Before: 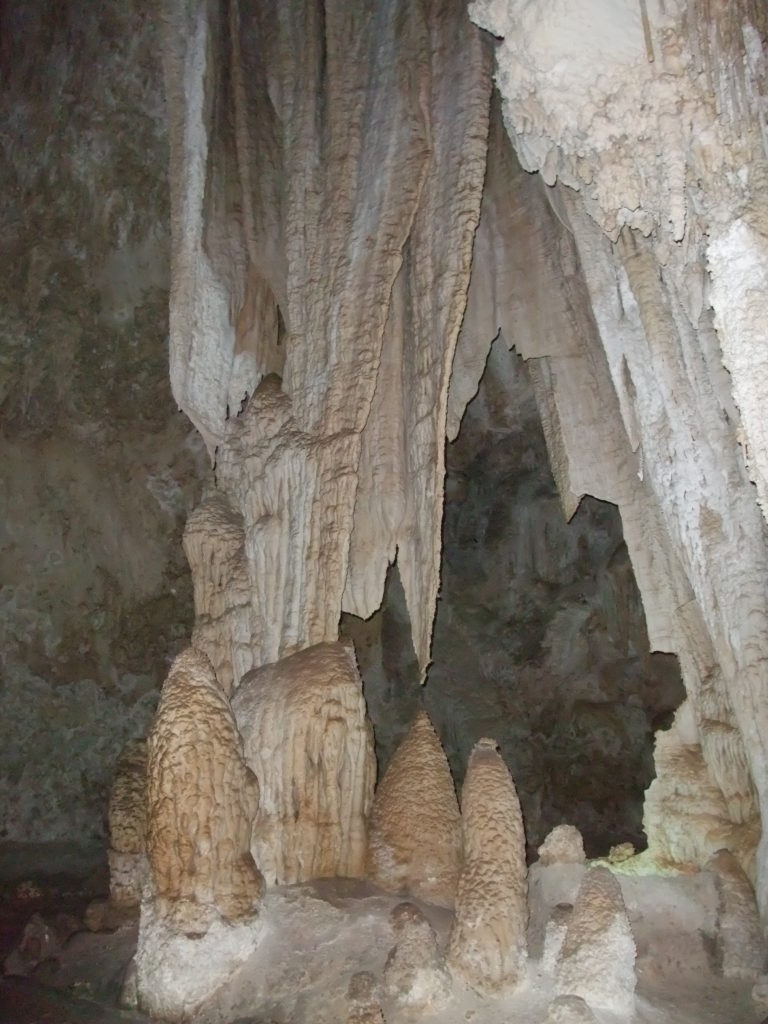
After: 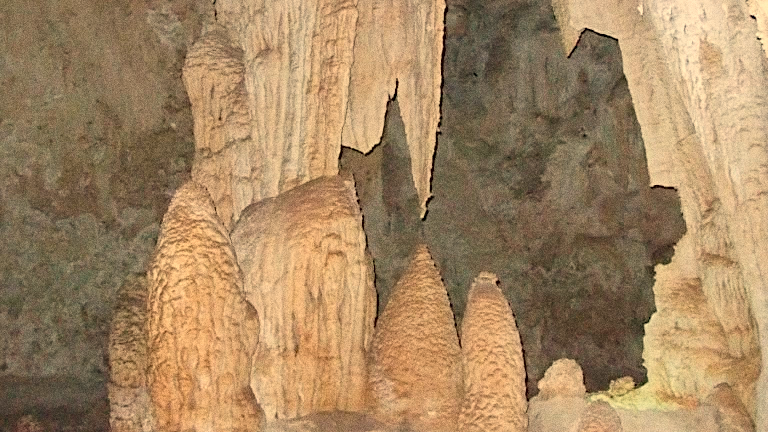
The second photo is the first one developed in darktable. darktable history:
contrast brightness saturation: contrast 0.1, brightness 0.3, saturation 0.14
crop: top 45.551%, bottom 12.262%
grain: coarseness 0.09 ISO, strength 40%
white balance: red 1.138, green 0.996, blue 0.812
haze removal: adaptive false
sharpen: on, module defaults
